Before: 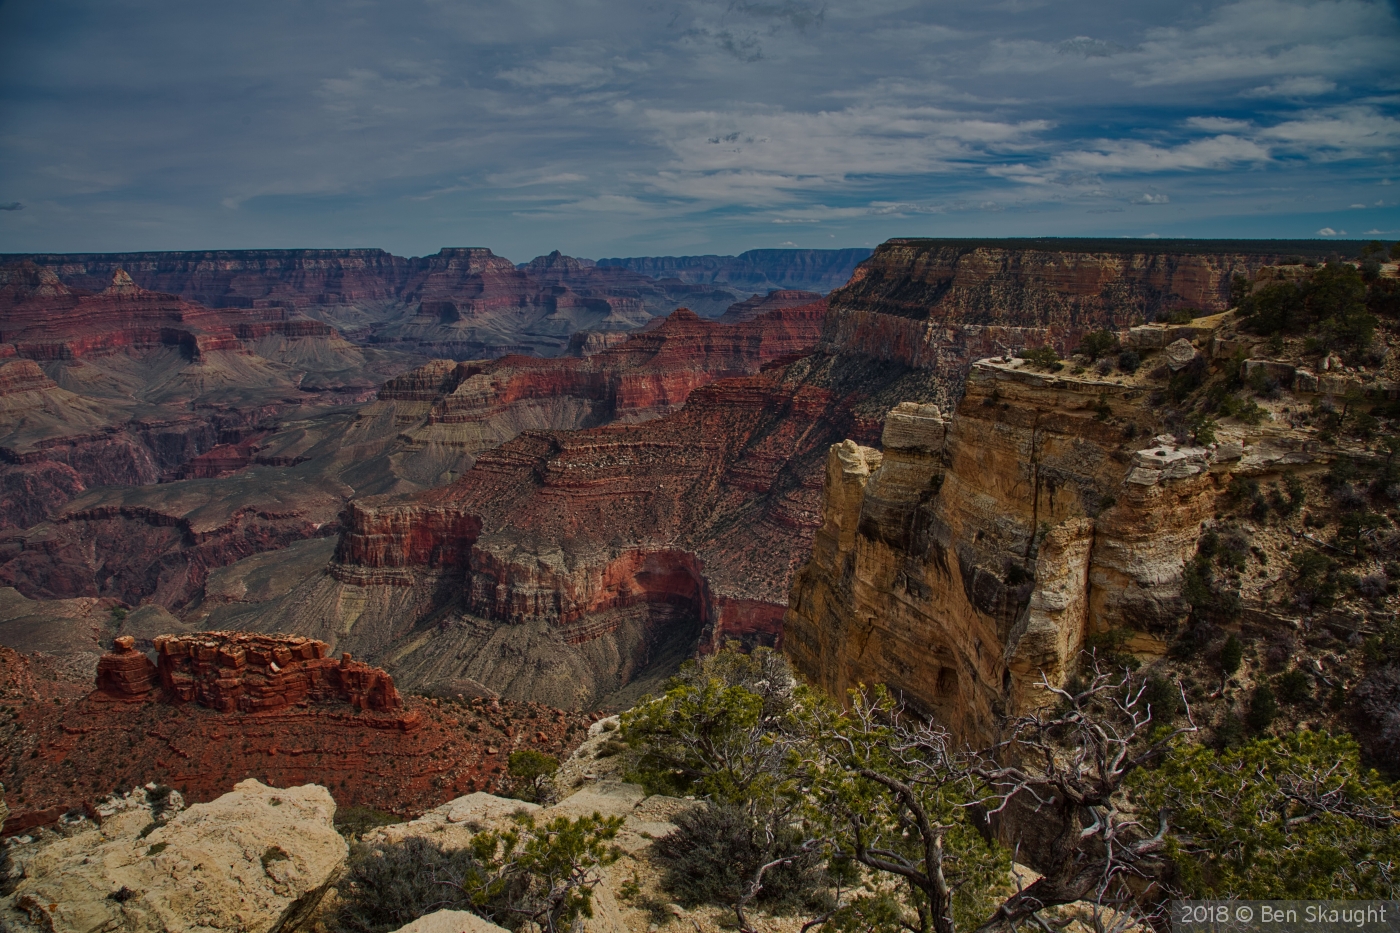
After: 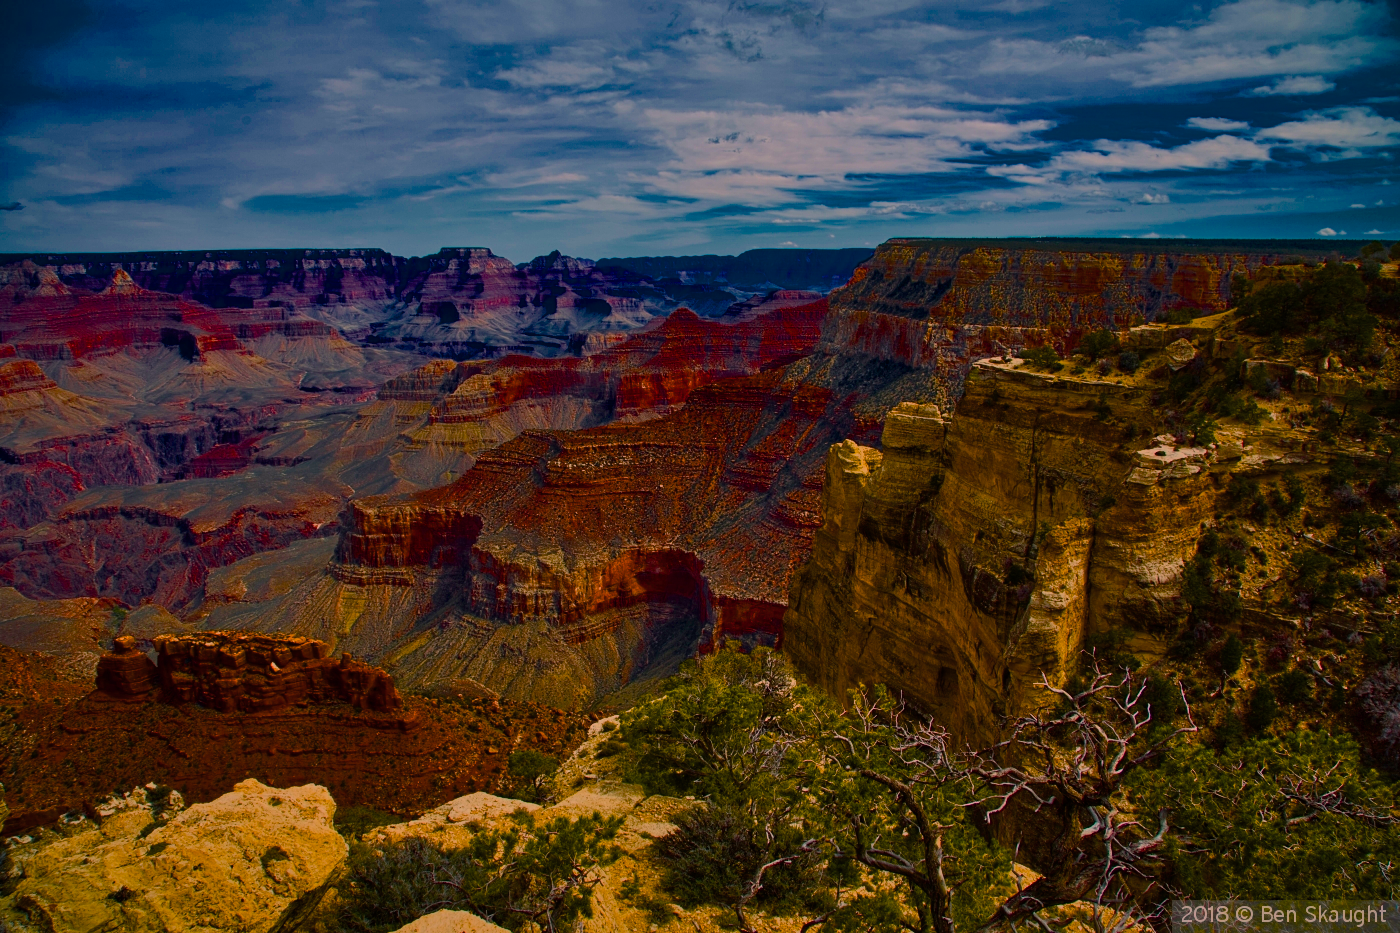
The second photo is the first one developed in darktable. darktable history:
color balance rgb: highlights gain › chroma 4.443%, highlights gain › hue 32.3°, linear chroma grading › global chroma 42.413%, perceptual saturation grading › global saturation 34.812%, perceptual saturation grading › highlights -25.775%, perceptual saturation grading › shadows 24.62%, perceptual brilliance grading › global brilliance -5.662%, perceptual brilliance grading › highlights 25.149%, perceptual brilliance grading › mid-tones 7.092%, perceptual brilliance grading › shadows -4.571%, saturation formula JzAzBz (2021)
shadows and highlights: shadows 25.01, highlights -70.1
